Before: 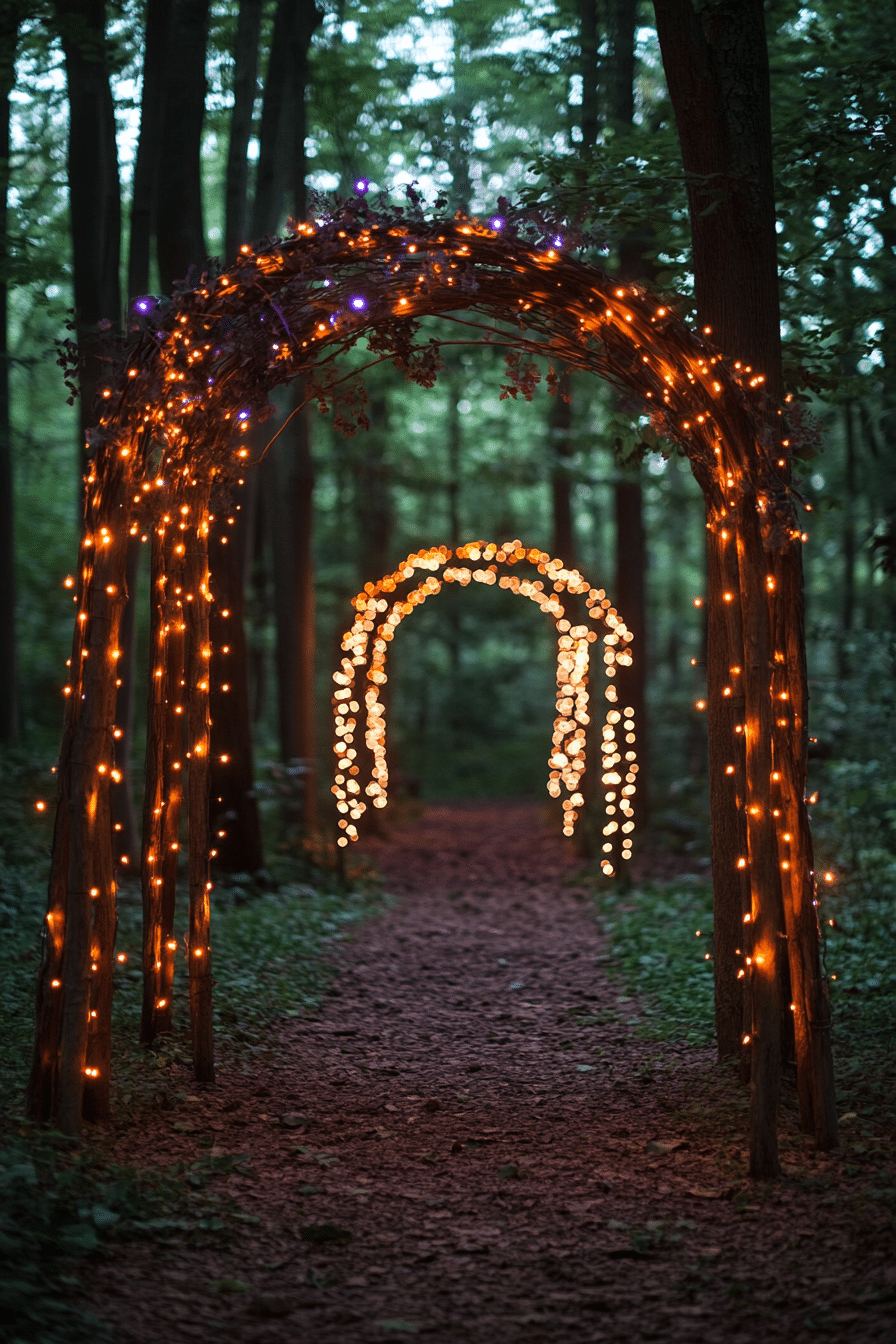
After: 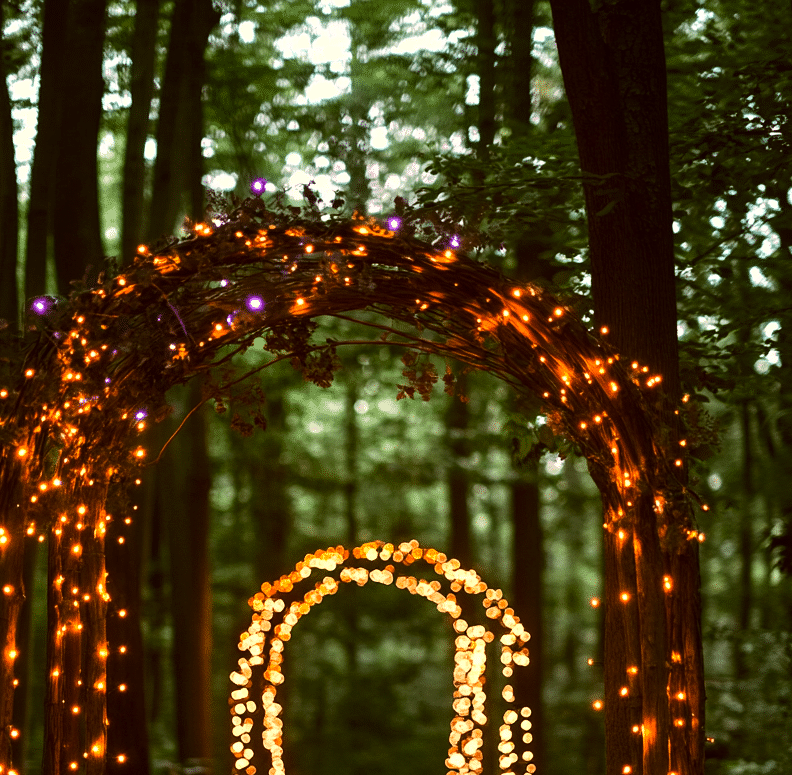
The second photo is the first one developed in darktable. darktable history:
shadows and highlights: shadows 22.69, highlights -48.41, soften with gaussian
local contrast: highlights 102%, shadows 103%, detail 119%, midtone range 0.2
levels: mode automatic, levels [0.116, 0.574, 1]
tone equalizer: -8 EV -0.391 EV, -7 EV -0.38 EV, -6 EV -0.371 EV, -5 EV -0.184 EV, -3 EV 0.205 EV, -2 EV 0.327 EV, -1 EV 0.41 EV, +0 EV 0.392 EV, edges refinement/feathering 500, mask exposure compensation -1.57 EV, preserve details no
crop and rotate: left 11.521%, bottom 42.27%
color correction: highlights a* 8.92, highlights b* 15.71, shadows a* -0.406, shadows b* 26.93
